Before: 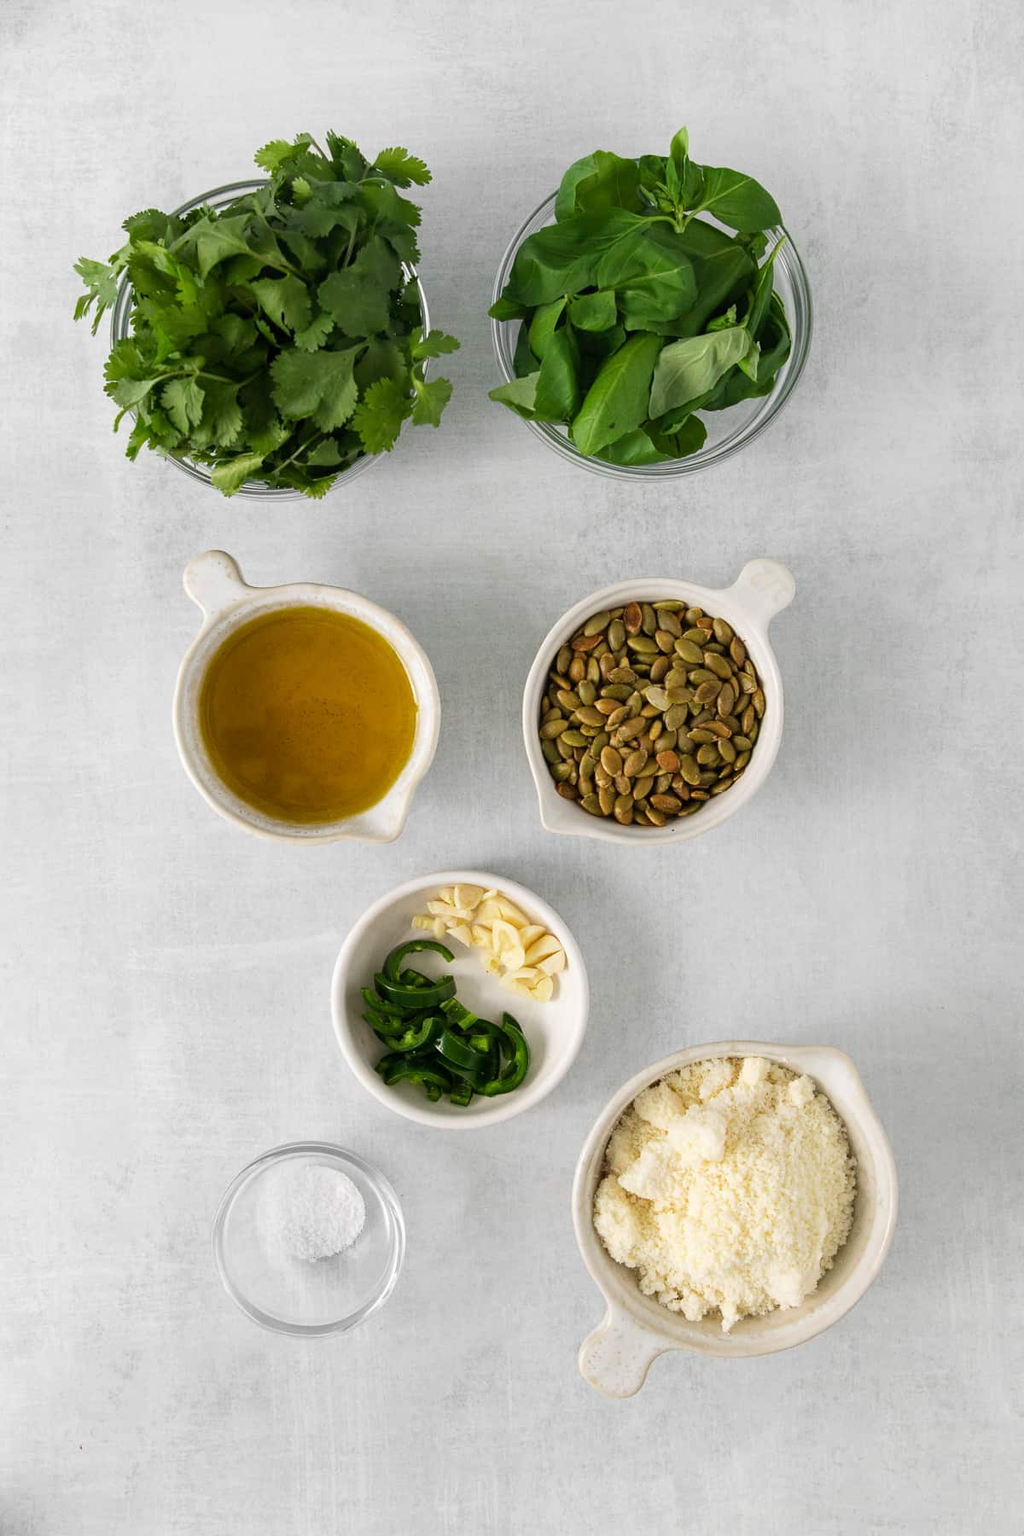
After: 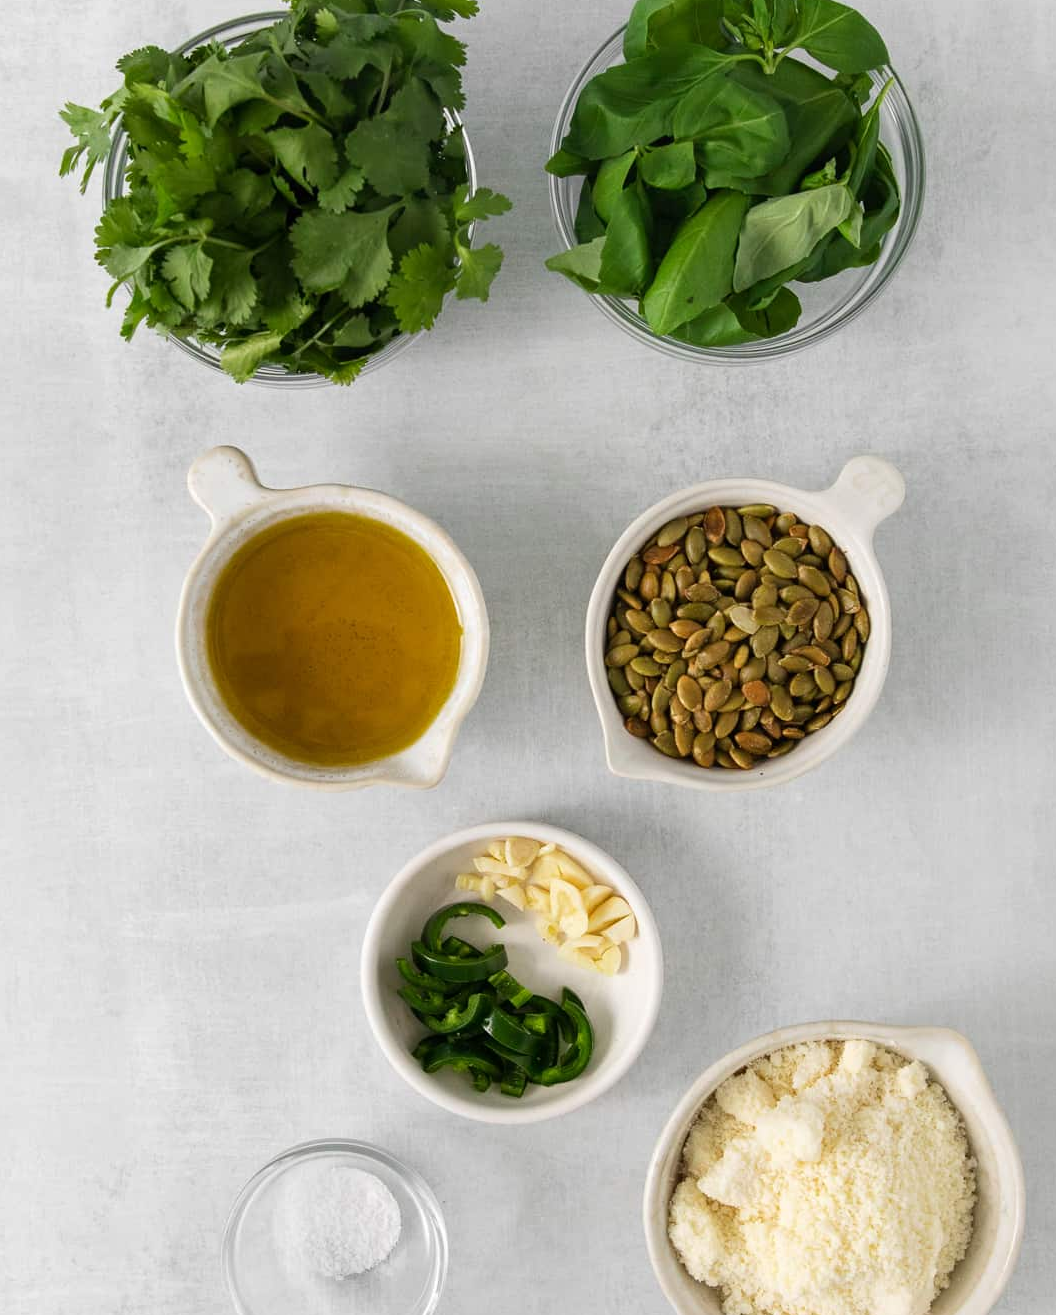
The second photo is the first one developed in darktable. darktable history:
crop and rotate: left 2.308%, top 11.089%, right 9.69%, bottom 15.848%
